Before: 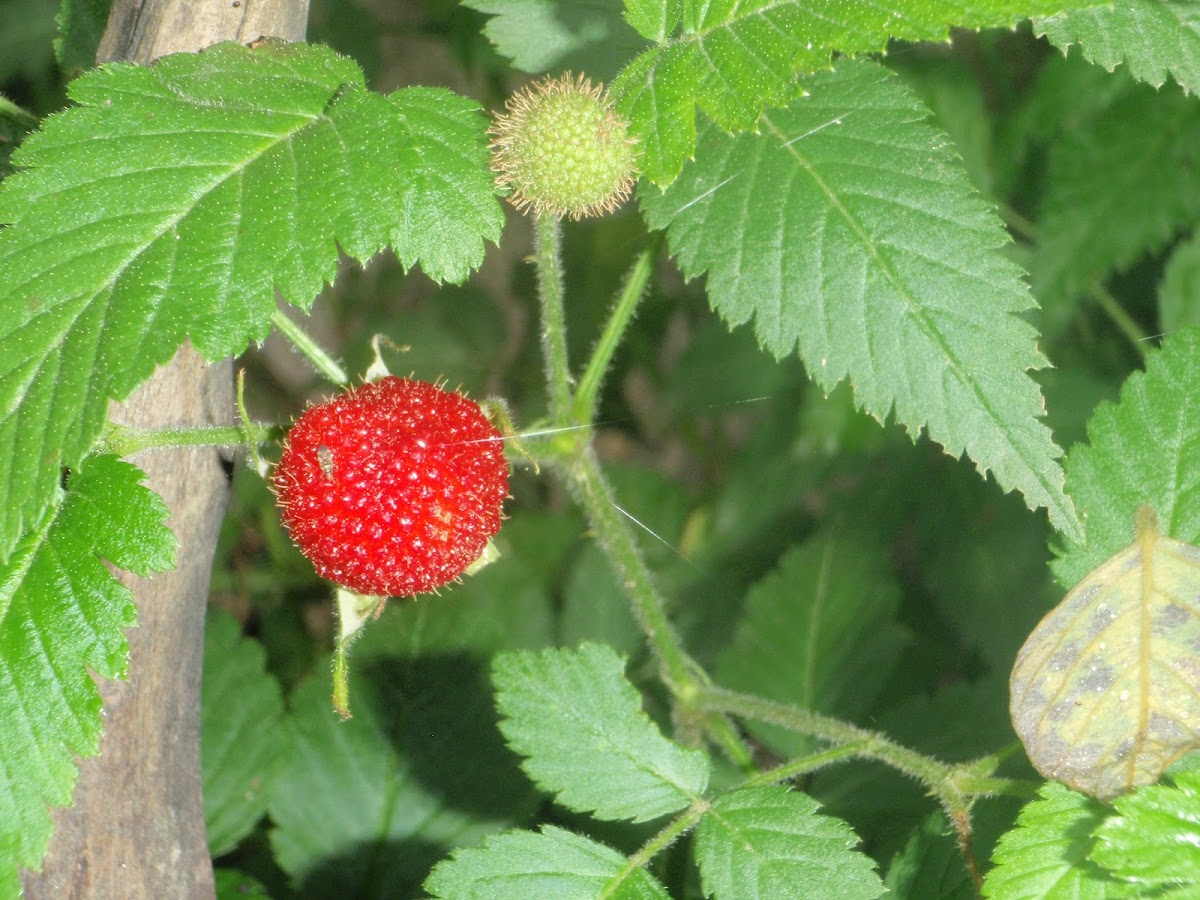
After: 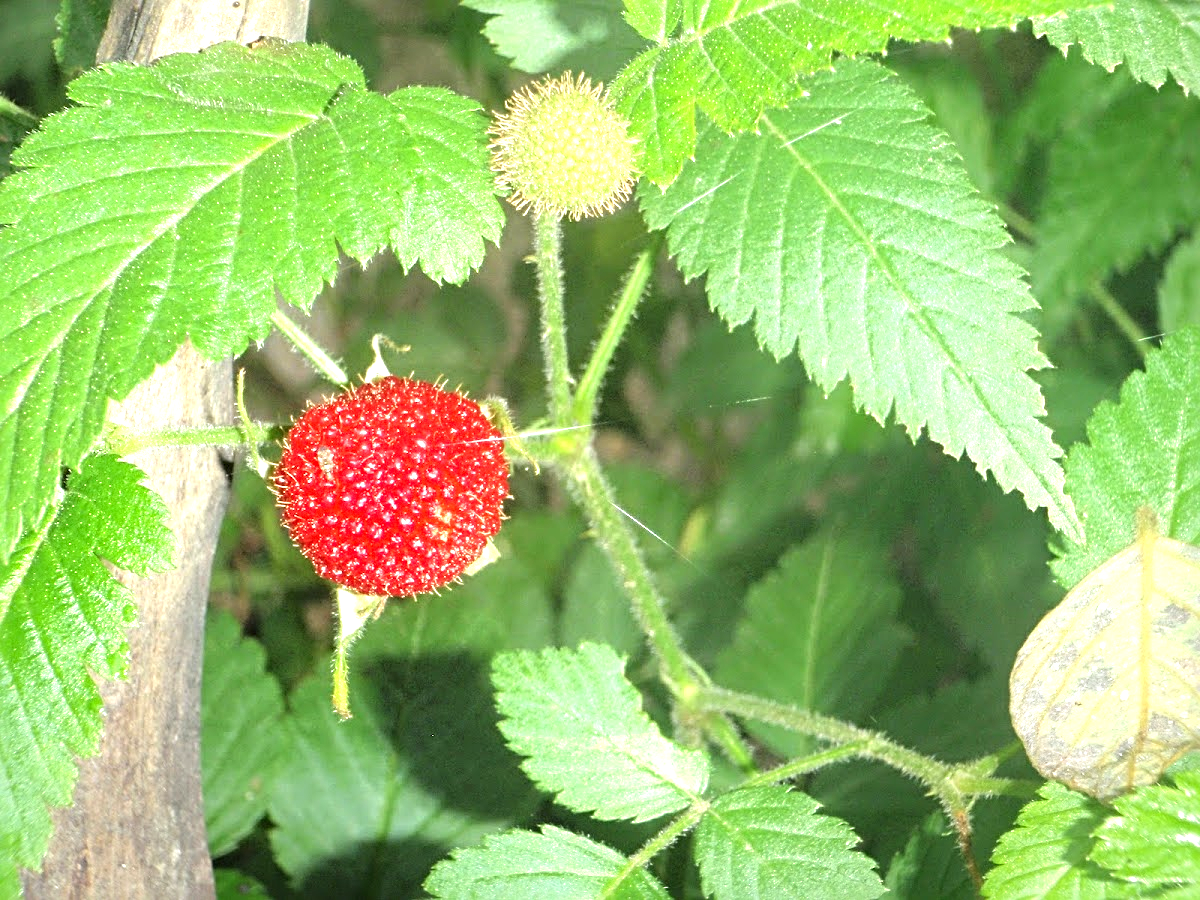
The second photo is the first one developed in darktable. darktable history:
sharpen: radius 3.986
exposure: exposure 0.996 EV, compensate highlight preservation false
vignetting: fall-off start 88.73%, fall-off radius 43.22%, brightness -0.365, saturation 0.005, center (-0.051, -0.354), width/height ratio 1.162, unbound false
